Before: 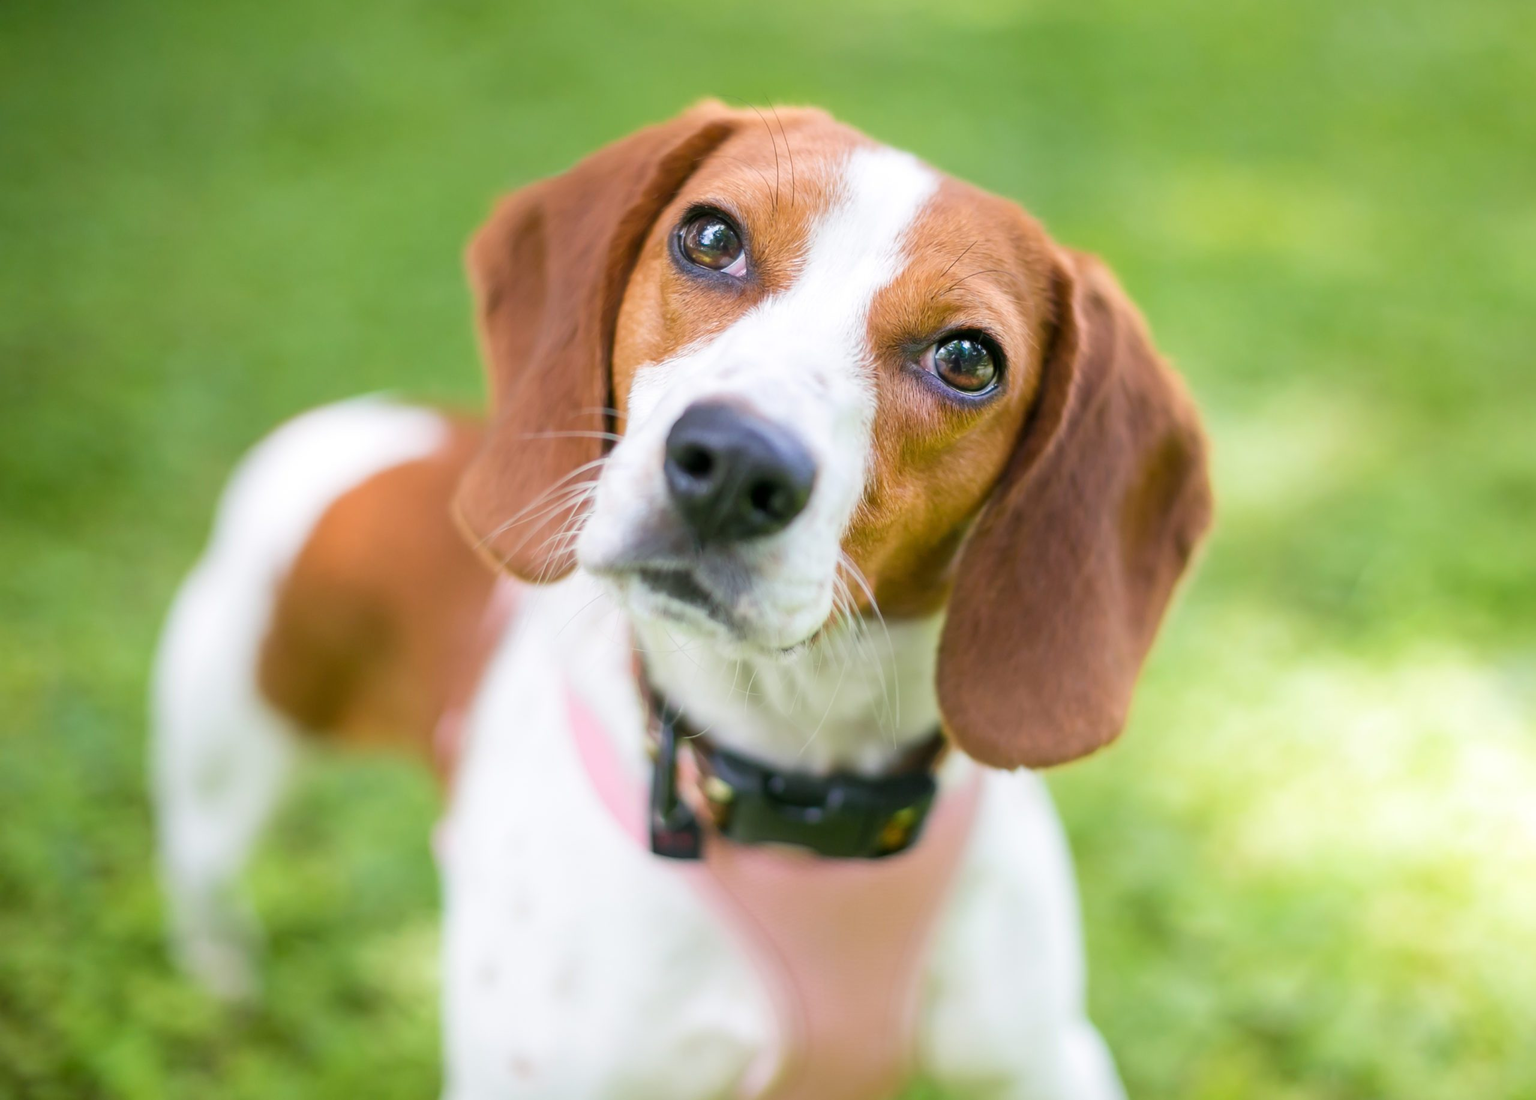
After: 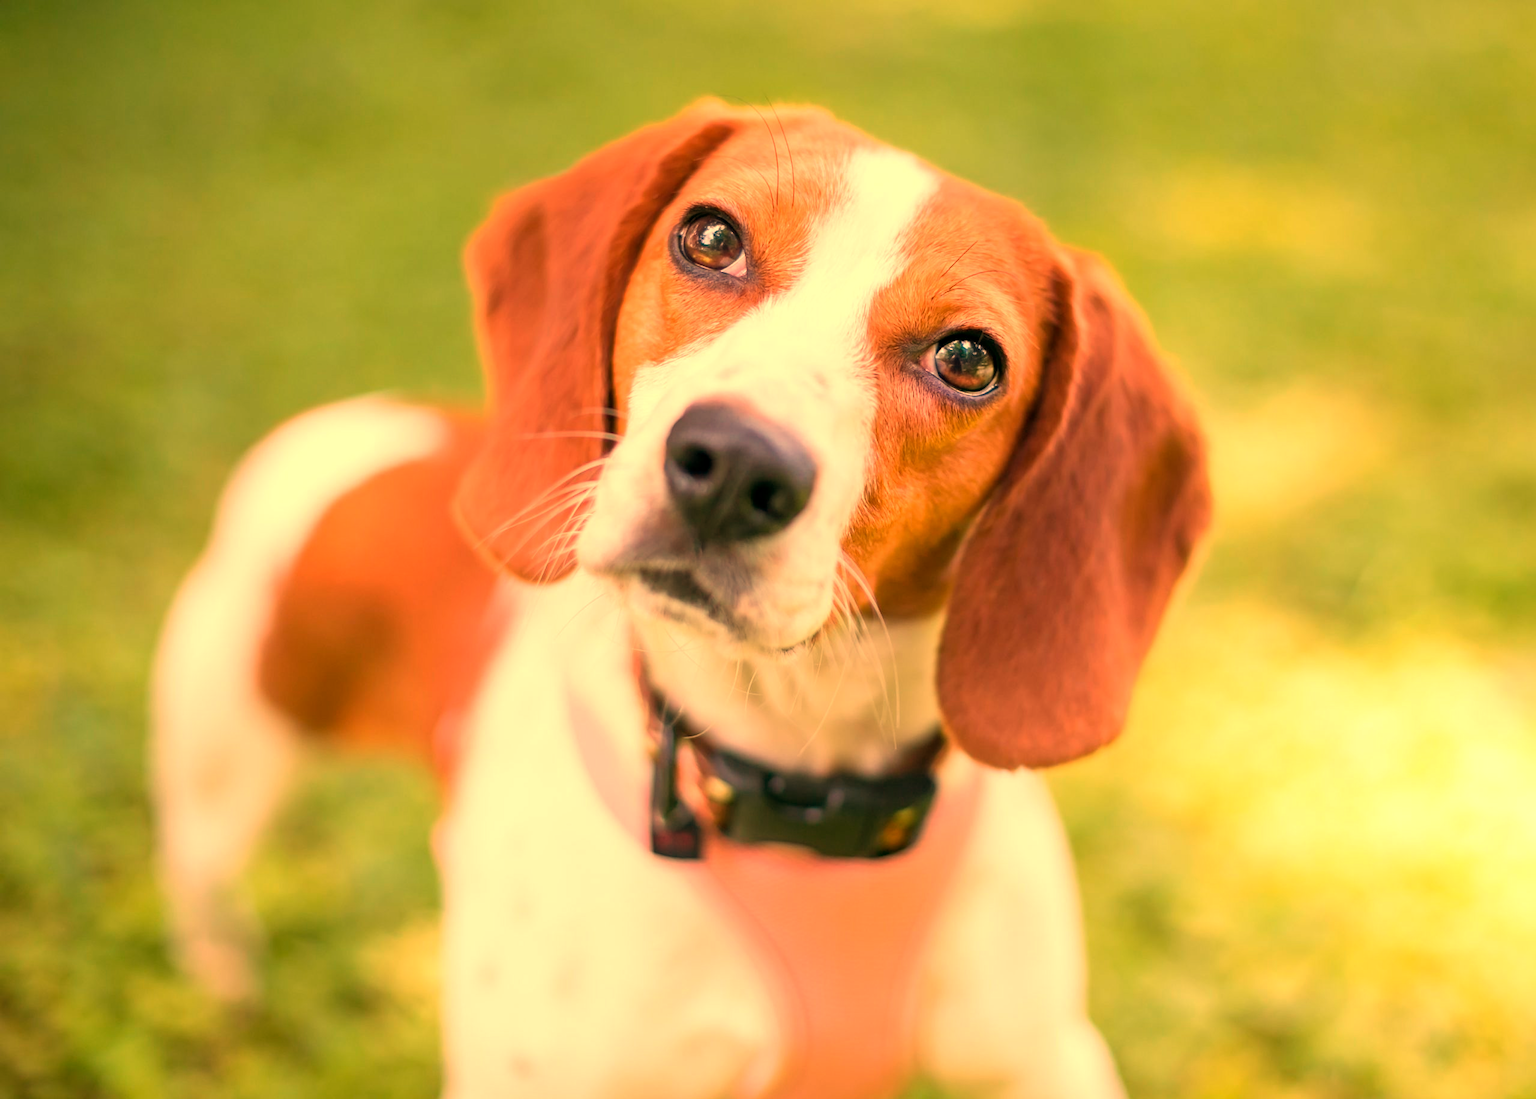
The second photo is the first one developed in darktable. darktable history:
white balance: red 1.467, blue 0.684
haze removal: compatibility mode true, adaptive false
